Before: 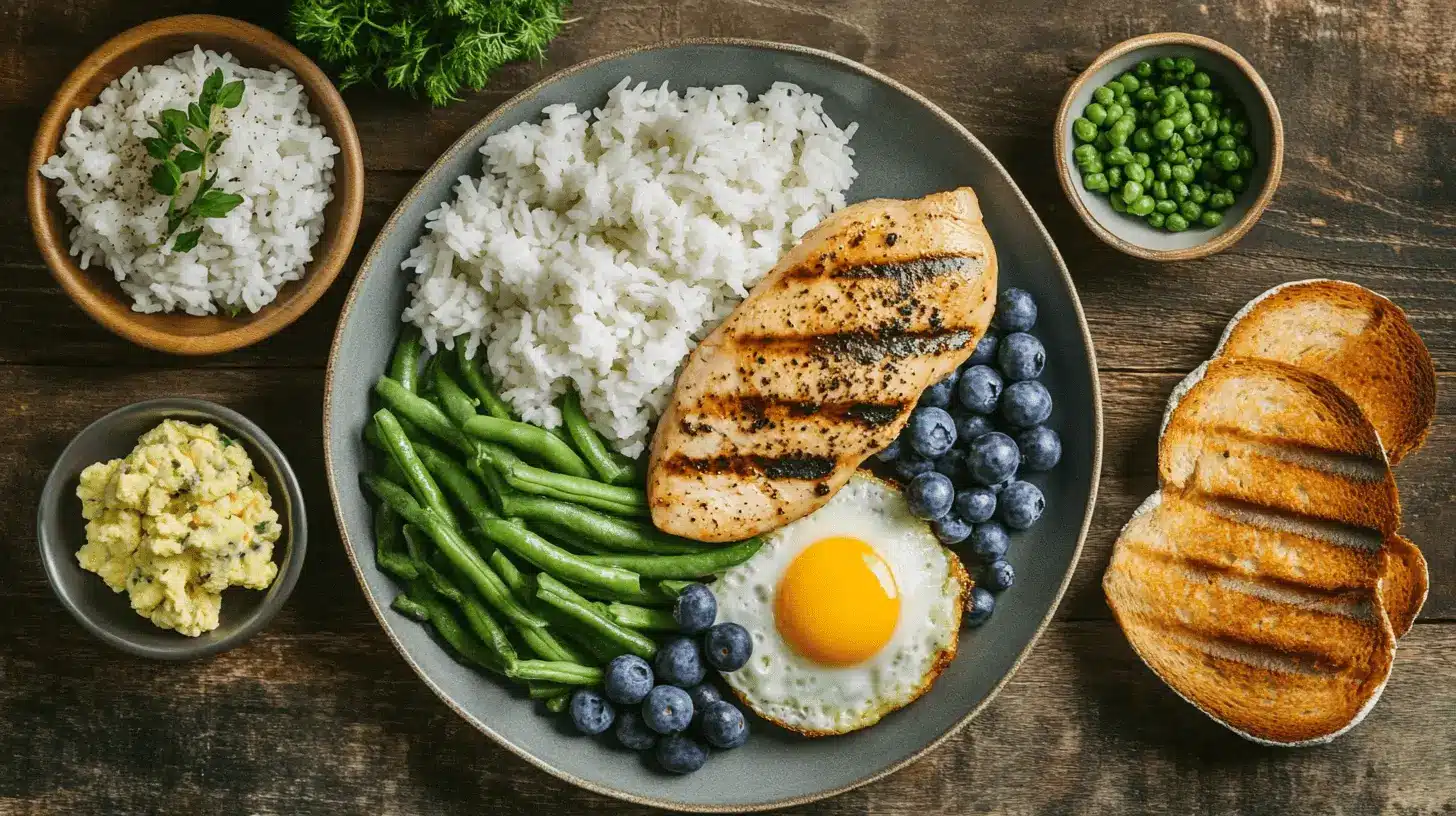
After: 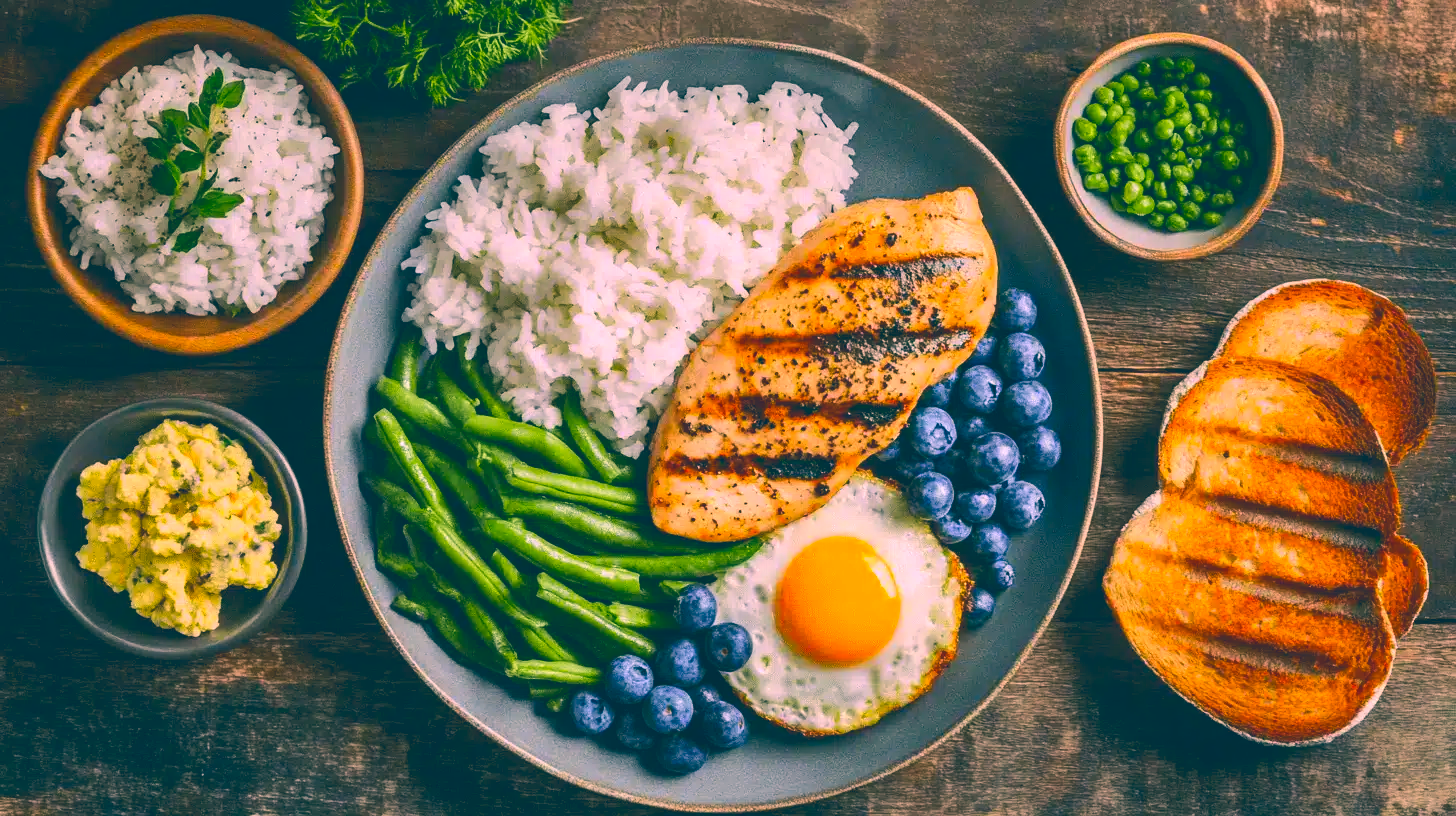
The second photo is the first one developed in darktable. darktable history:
color correction: highlights a* 17.03, highlights b* 0.205, shadows a* -15.38, shadows b* -14.56, saturation 1.5
contrast brightness saturation: contrast -0.28
tone equalizer: -8 EV -0.75 EV, -7 EV -0.7 EV, -6 EV -0.6 EV, -5 EV -0.4 EV, -3 EV 0.4 EV, -2 EV 0.6 EV, -1 EV 0.7 EV, +0 EV 0.75 EV, edges refinement/feathering 500, mask exposure compensation -1.57 EV, preserve details no
